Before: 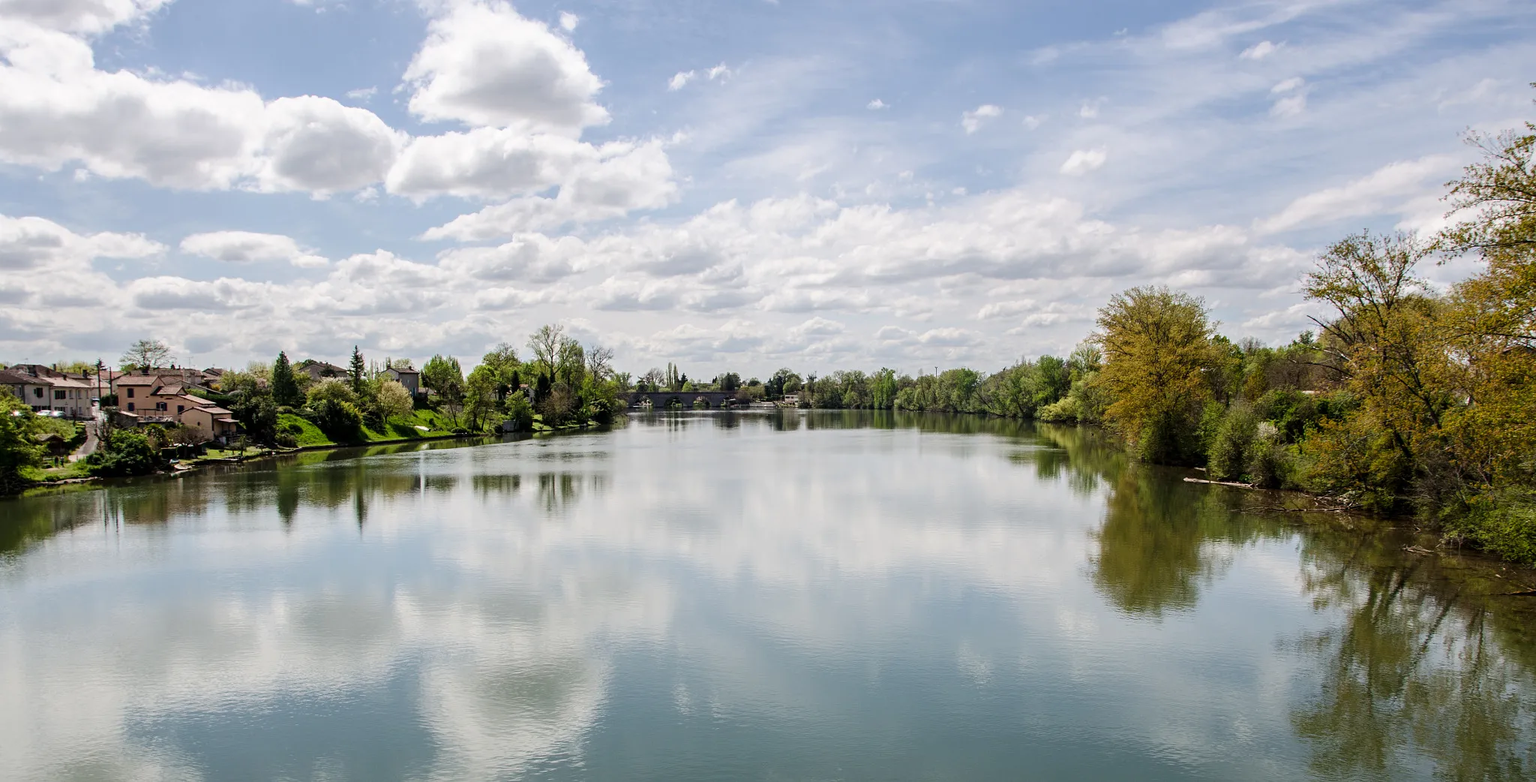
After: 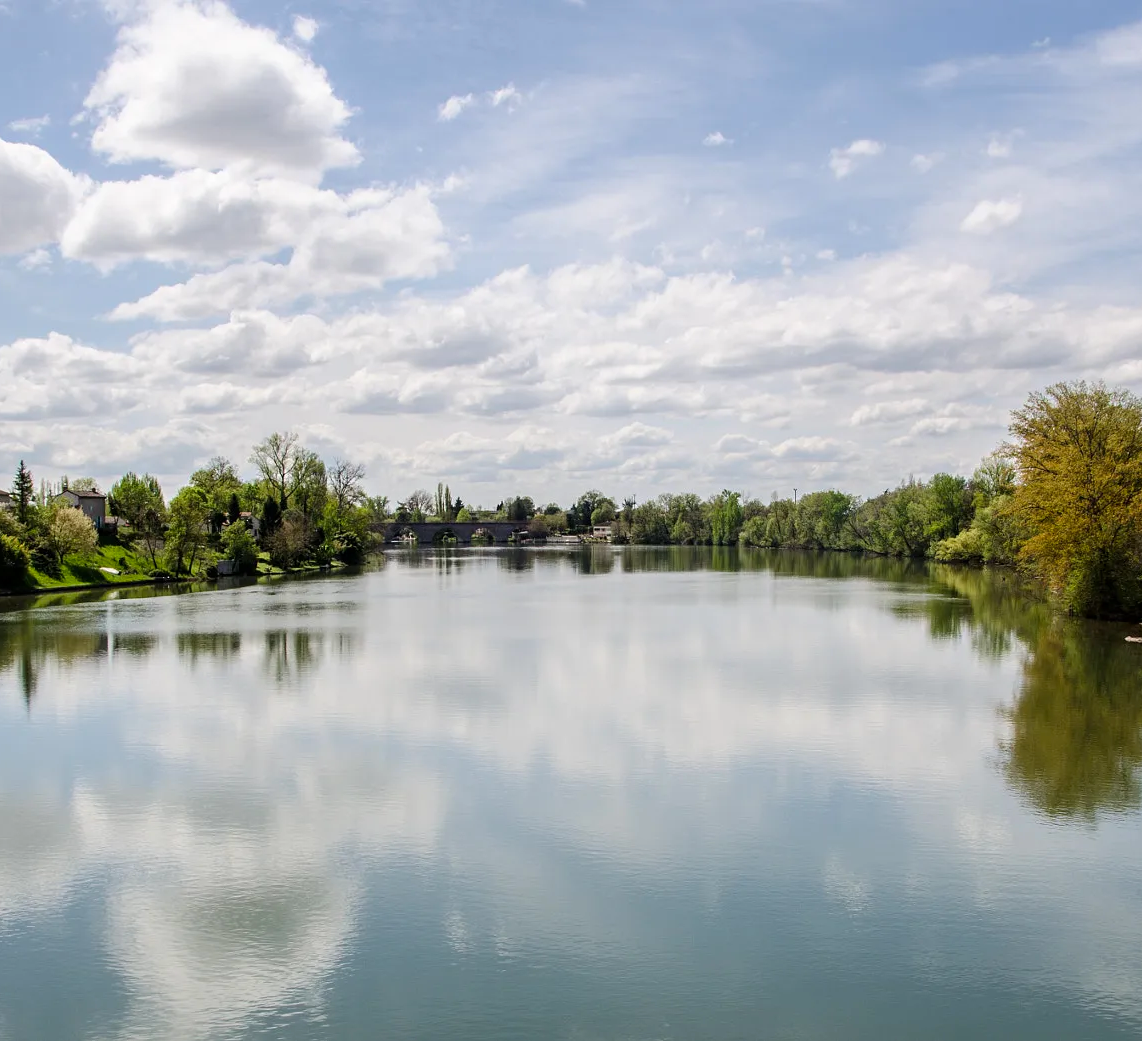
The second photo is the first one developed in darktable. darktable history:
color balance rgb: linear chroma grading › global chroma 0.986%, perceptual saturation grading › global saturation 0.632%, global vibrance 14.886%
crop: left 22.134%, right 22.083%, bottom 0.009%
